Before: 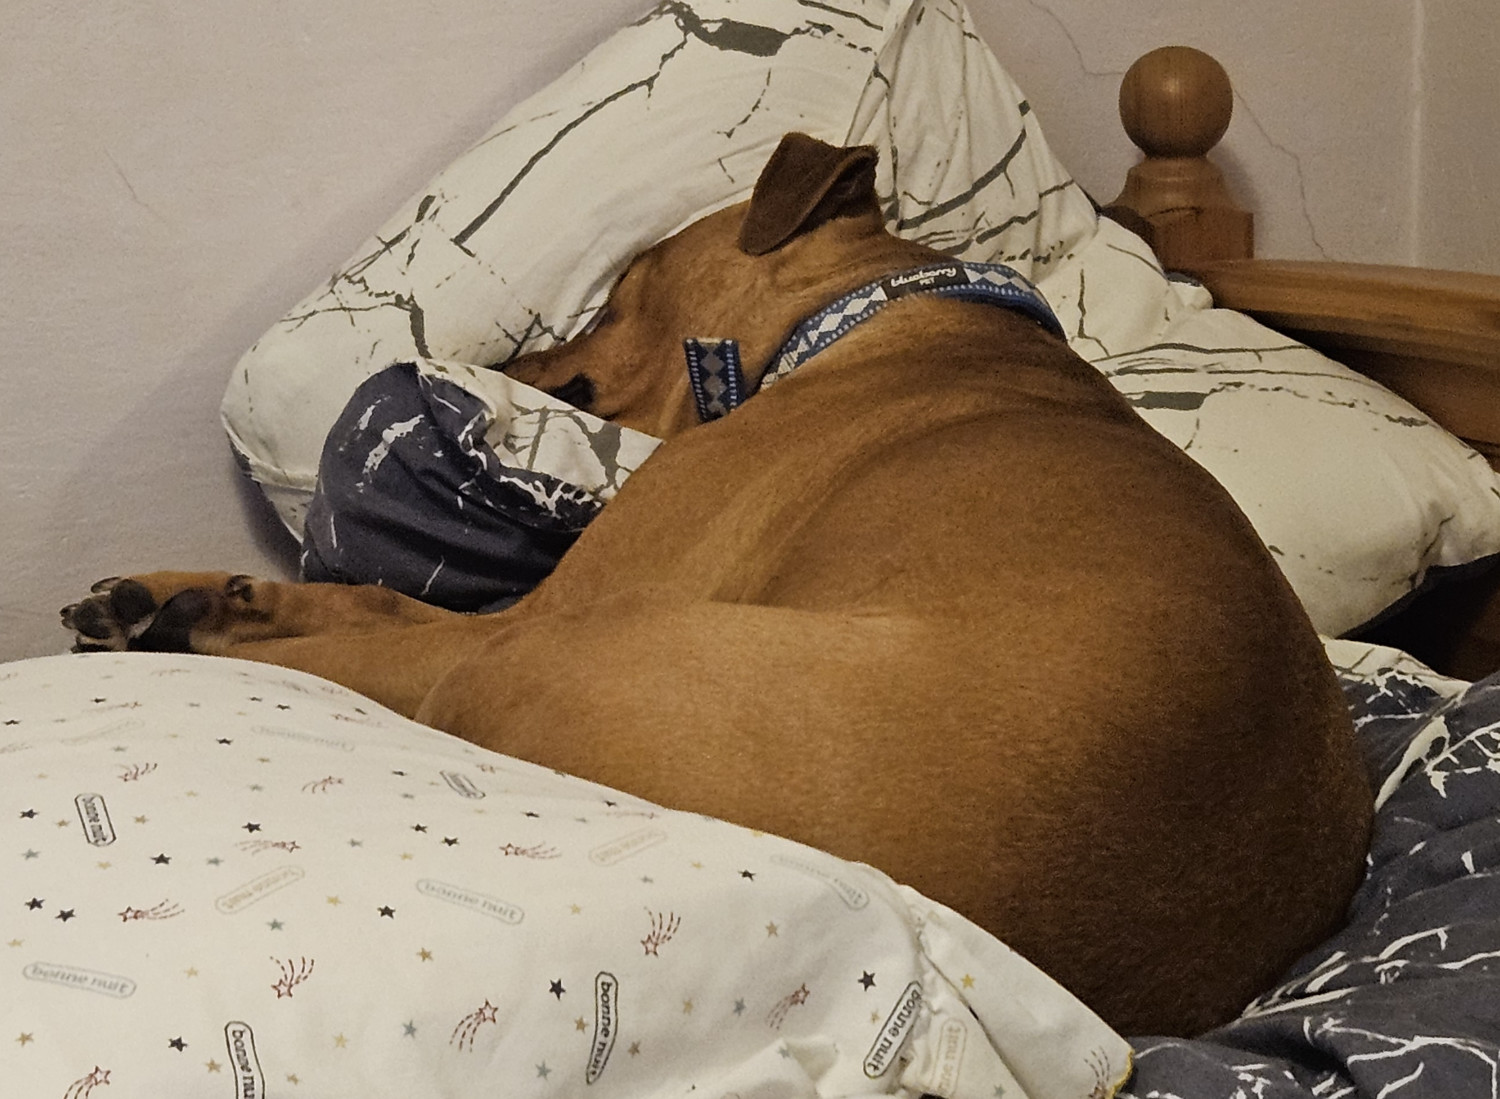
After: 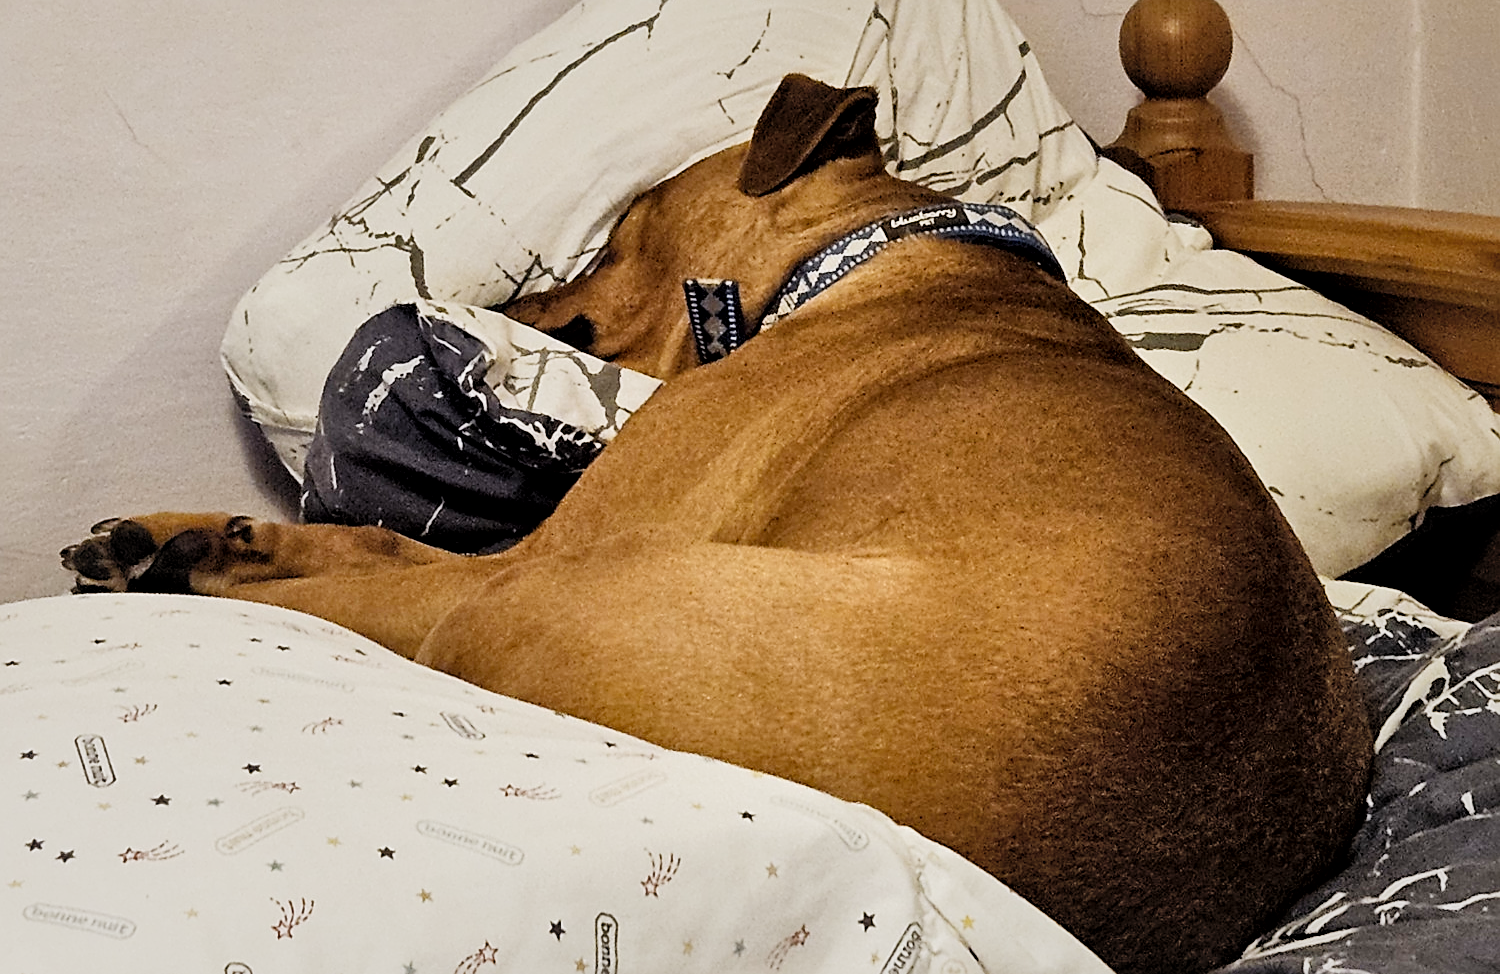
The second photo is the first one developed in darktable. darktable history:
crop and rotate: top 5.456%, bottom 5.87%
contrast brightness saturation: contrast 0.145, brightness 0.22
sharpen: on, module defaults
local contrast: mode bilateral grid, contrast 99, coarseness 99, detail 165%, midtone range 0.2
filmic rgb: black relative exposure -7.65 EV, white relative exposure 4.56 EV, hardness 3.61, add noise in highlights 0.001, preserve chrominance no, color science v3 (2019), use custom middle-gray values true, contrast in highlights soft
